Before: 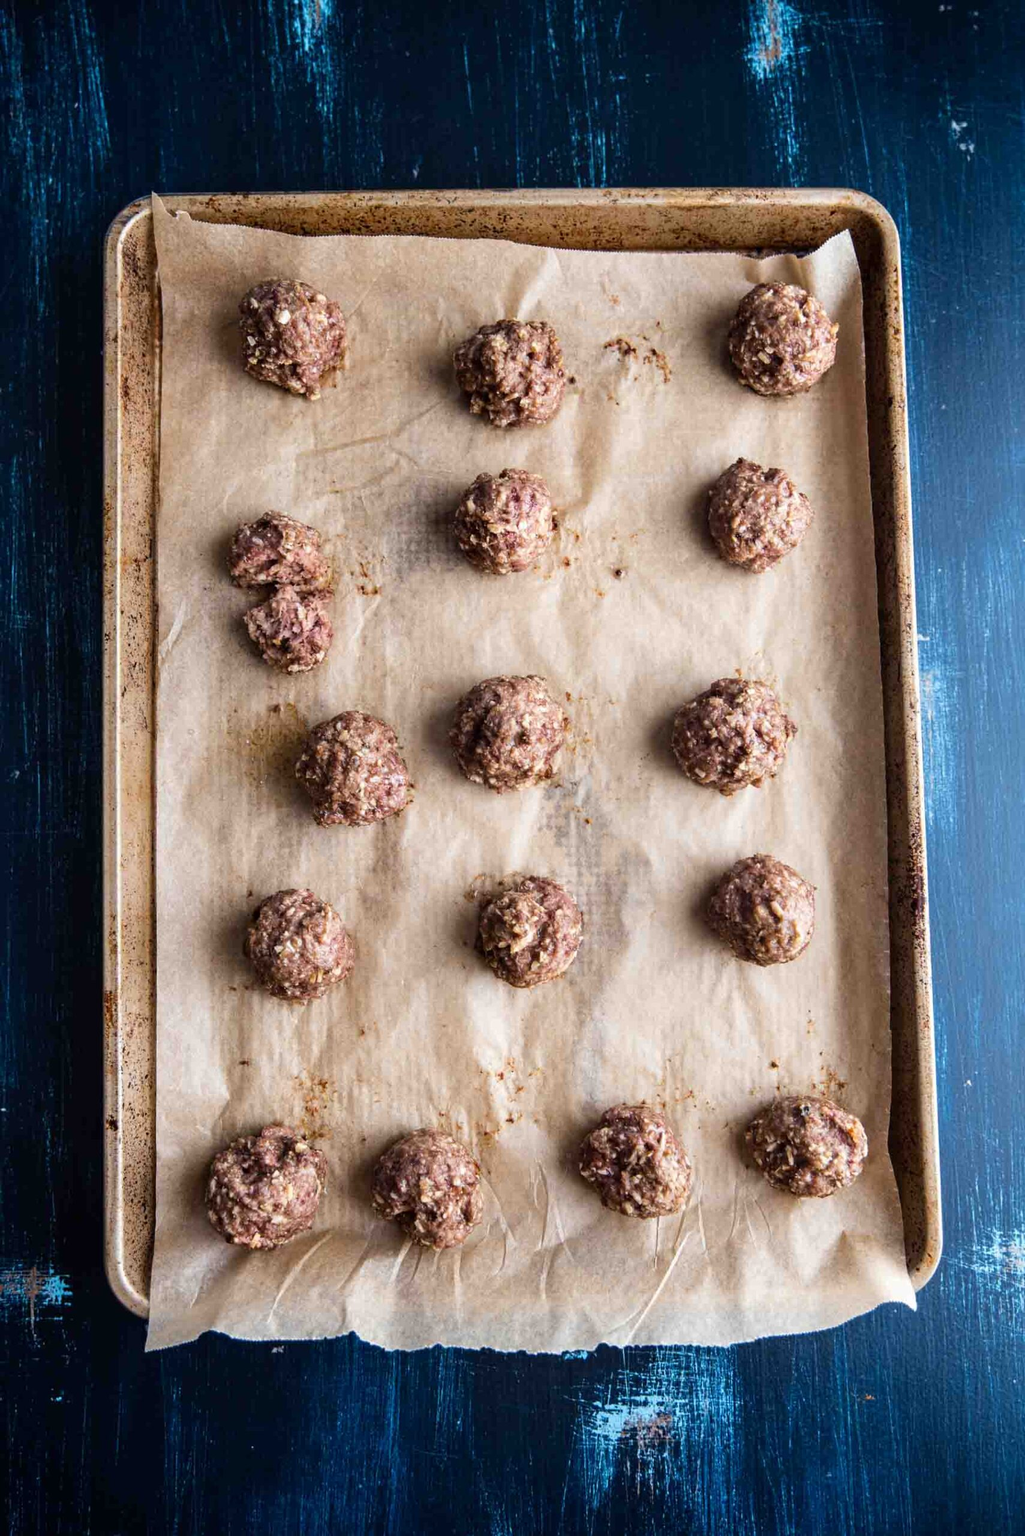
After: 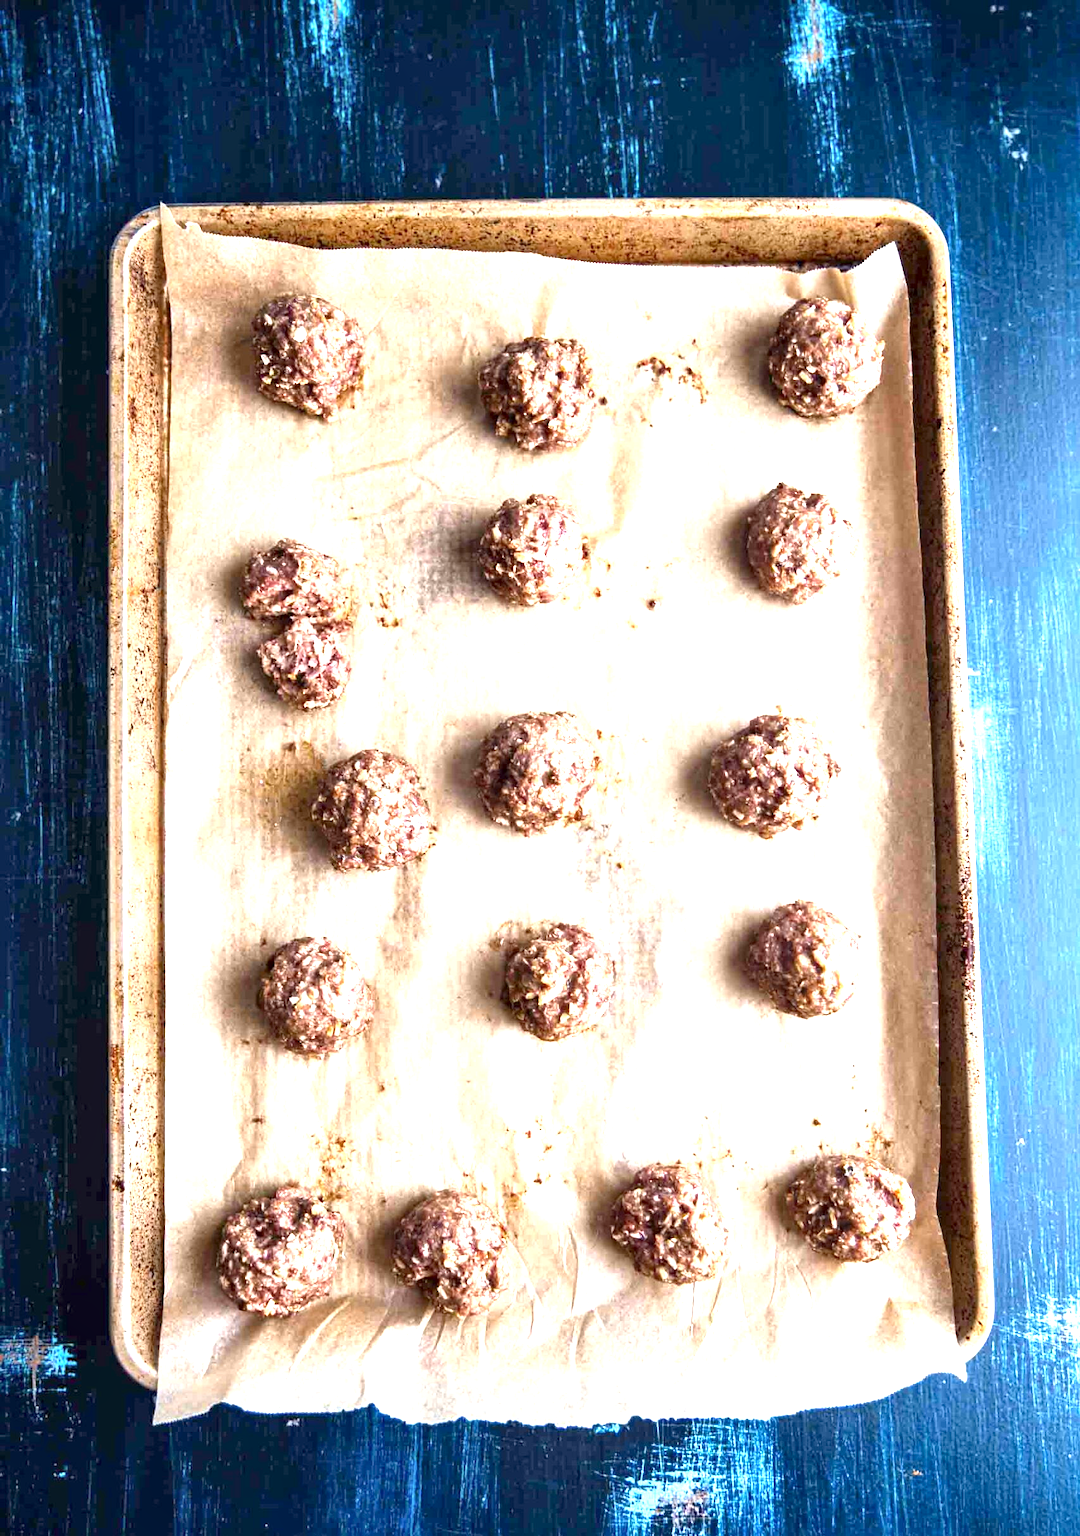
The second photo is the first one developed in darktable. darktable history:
exposure: black level correction 0, exposure 1.4 EV, compensate highlight preservation false
crop and rotate: top 0%, bottom 5.097%
levels: levels [0, 0.478, 1]
local contrast: mode bilateral grid, contrast 25, coarseness 60, detail 151%, midtone range 0.2
